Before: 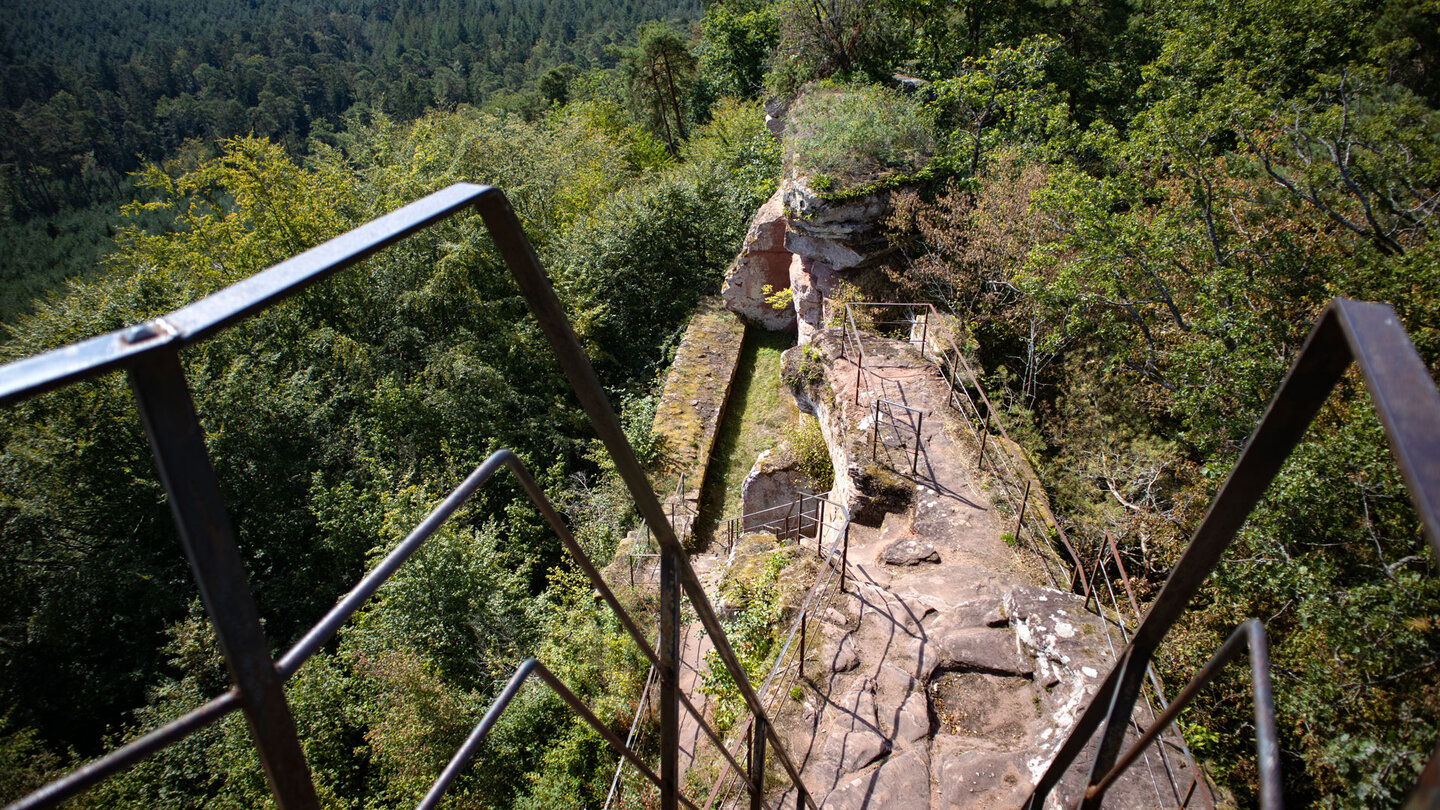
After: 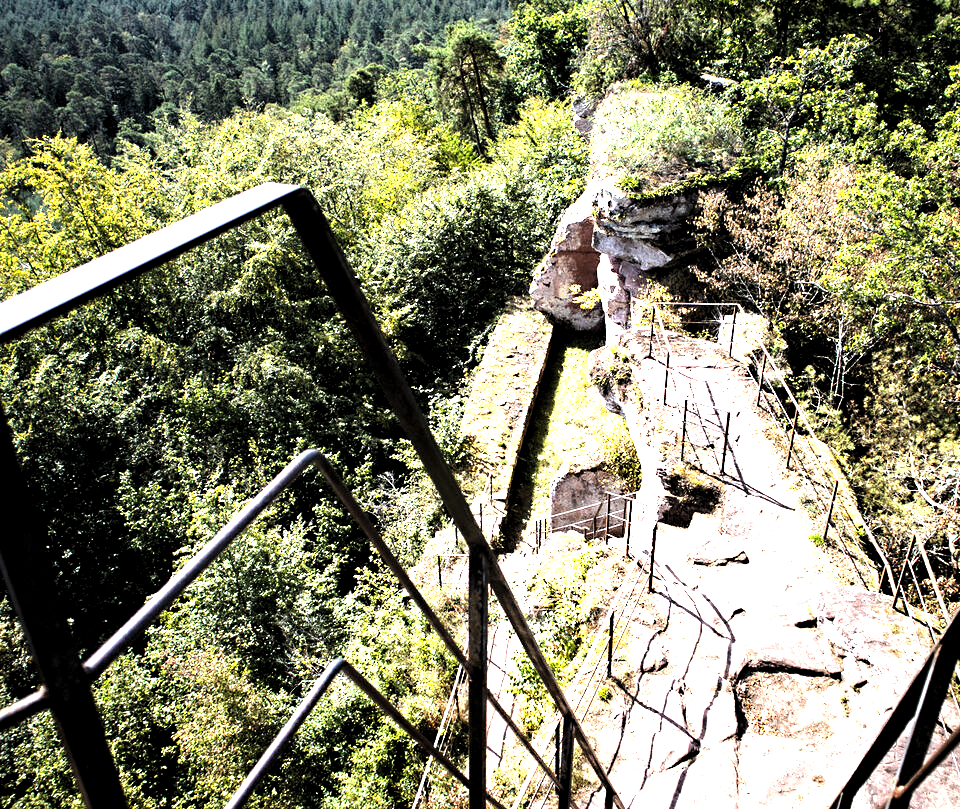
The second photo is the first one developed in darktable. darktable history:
levels: levels [0.116, 0.574, 1]
exposure: black level correction 0, exposure 1.456 EV, compensate exposure bias true, compensate highlight preservation false
sharpen: radius 5.358, amount 0.316, threshold 26.062
crop and rotate: left 13.391%, right 19.916%
tone equalizer: -8 EV -0.764 EV, -7 EV -0.672 EV, -6 EV -0.571 EV, -5 EV -0.4 EV, -3 EV 0.382 EV, -2 EV 0.6 EV, -1 EV 0.695 EV, +0 EV 0.726 EV, edges refinement/feathering 500, mask exposure compensation -1.57 EV, preserve details no
